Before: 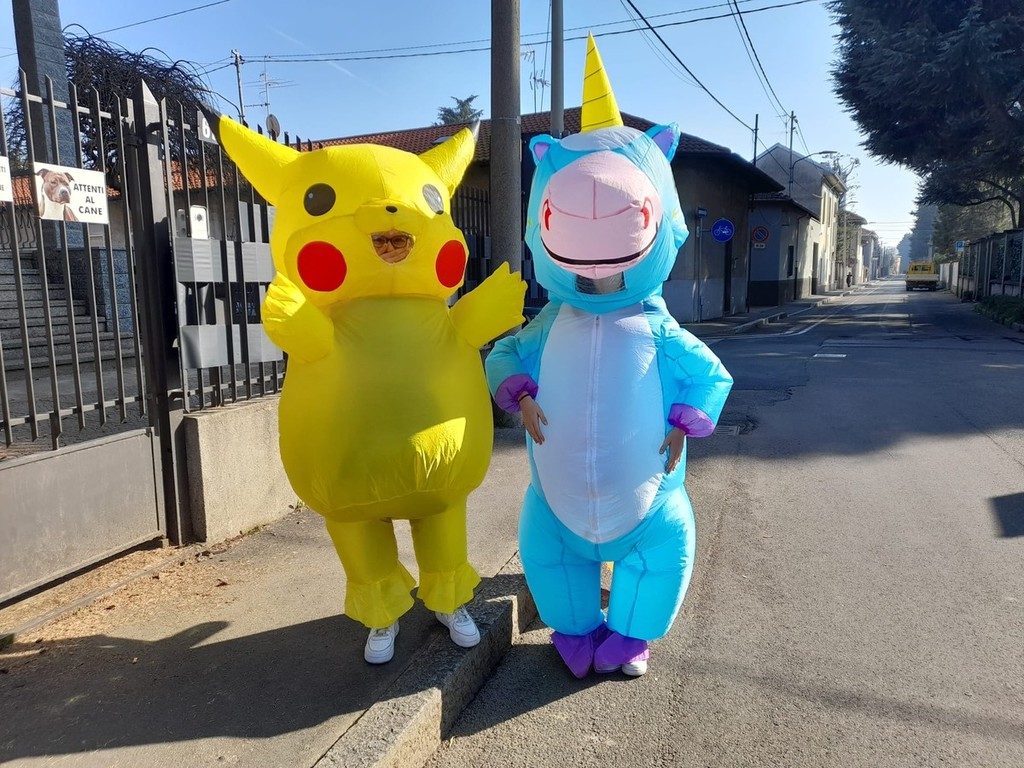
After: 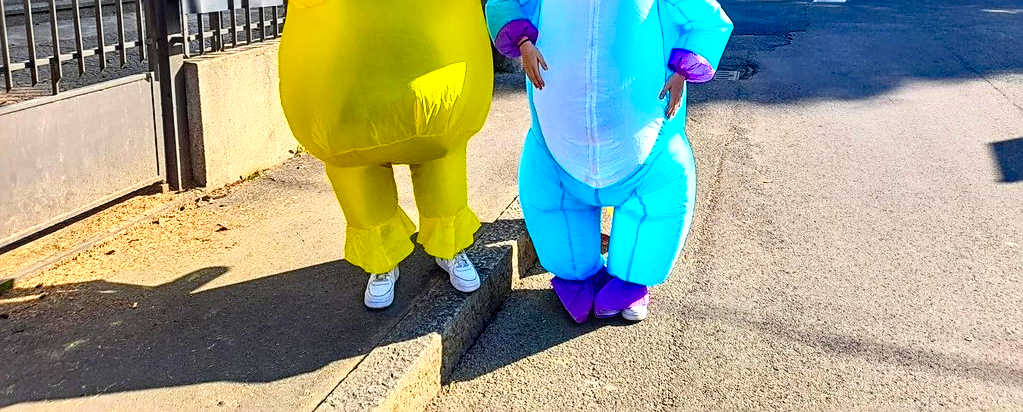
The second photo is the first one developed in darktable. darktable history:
local contrast: on, module defaults
crop and rotate: top 46.237%
sharpen: on, module defaults
exposure: exposure 0.6 EV, compensate highlight preservation false
vignetting: fall-off start 100%, brightness 0.05, saturation 0
contrast brightness saturation: contrast 0.23, brightness 0.1, saturation 0.29
haze removal: compatibility mode true, adaptive false
color balance rgb: linear chroma grading › shadows -8%, linear chroma grading › global chroma 10%, perceptual saturation grading › global saturation 2%, perceptual saturation grading › highlights -2%, perceptual saturation grading › mid-tones 4%, perceptual saturation grading › shadows 8%, perceptual brilliance grading › global brilliance 2%, perceptual brilliance grading › highlights -4%, global vibrance 16%, saturation formula JzAzBz (2021)
